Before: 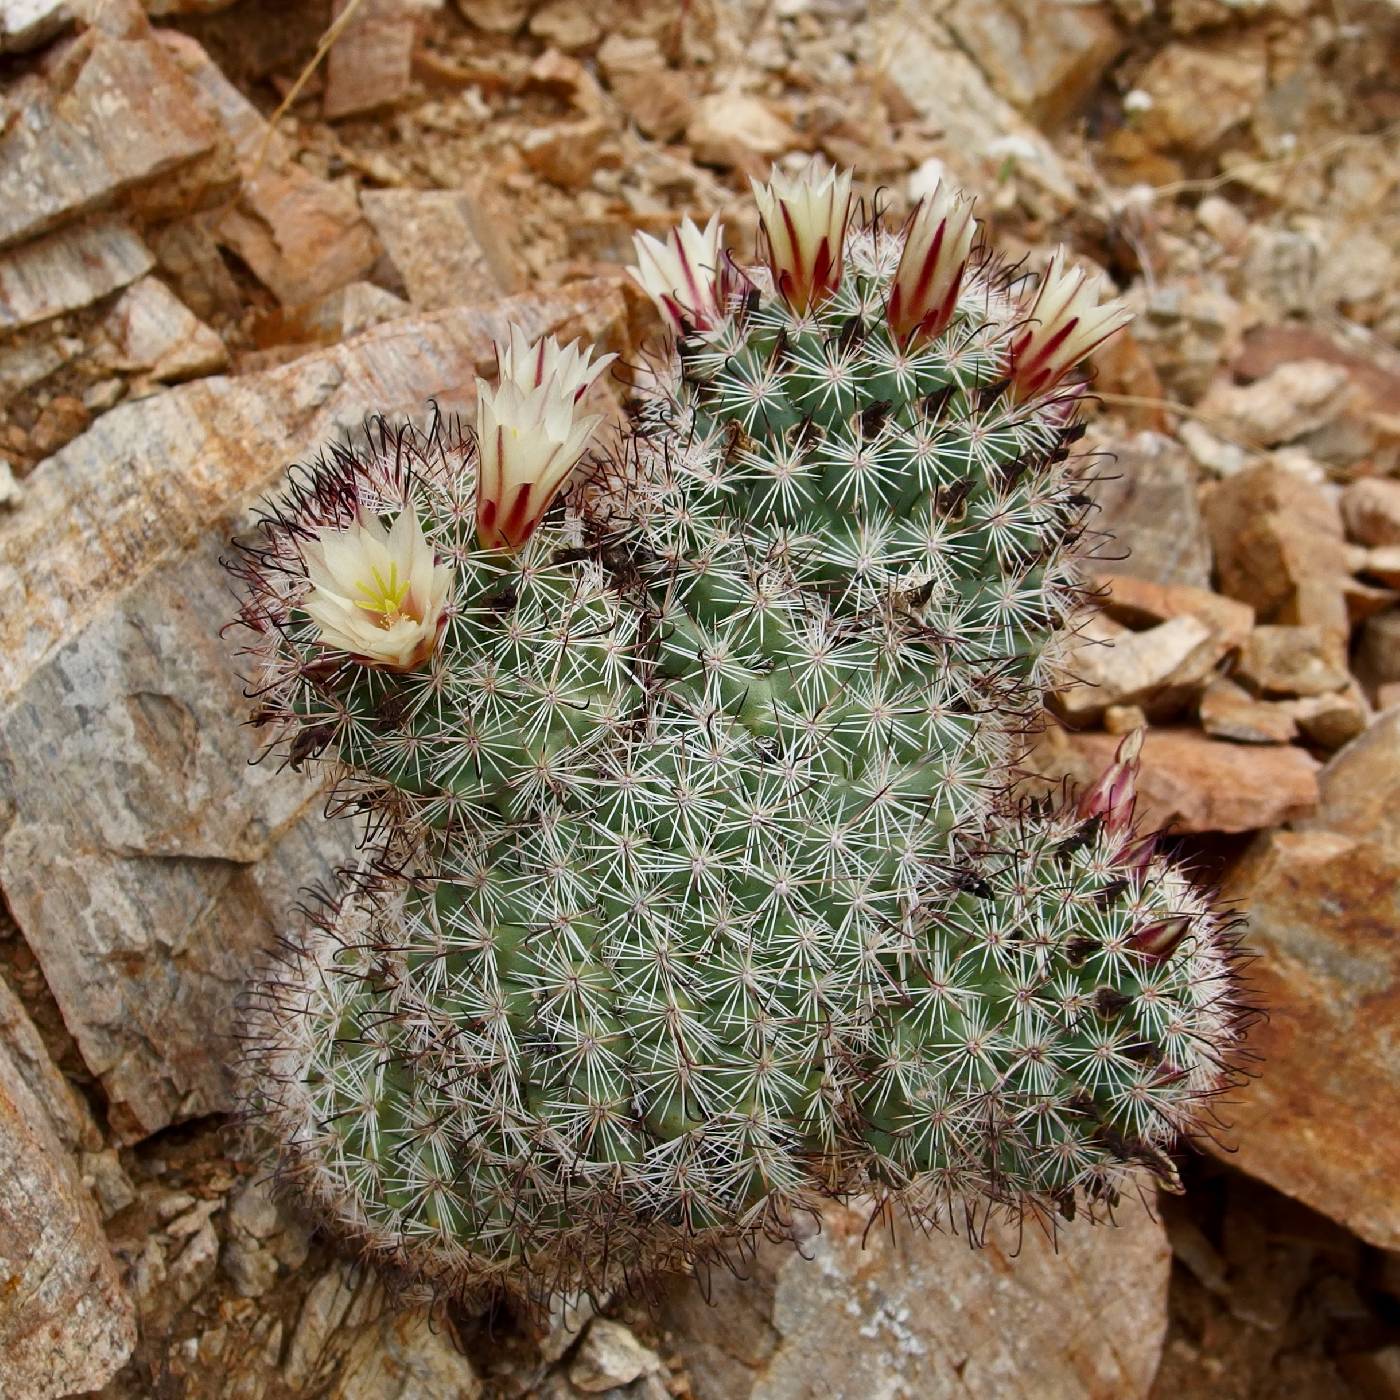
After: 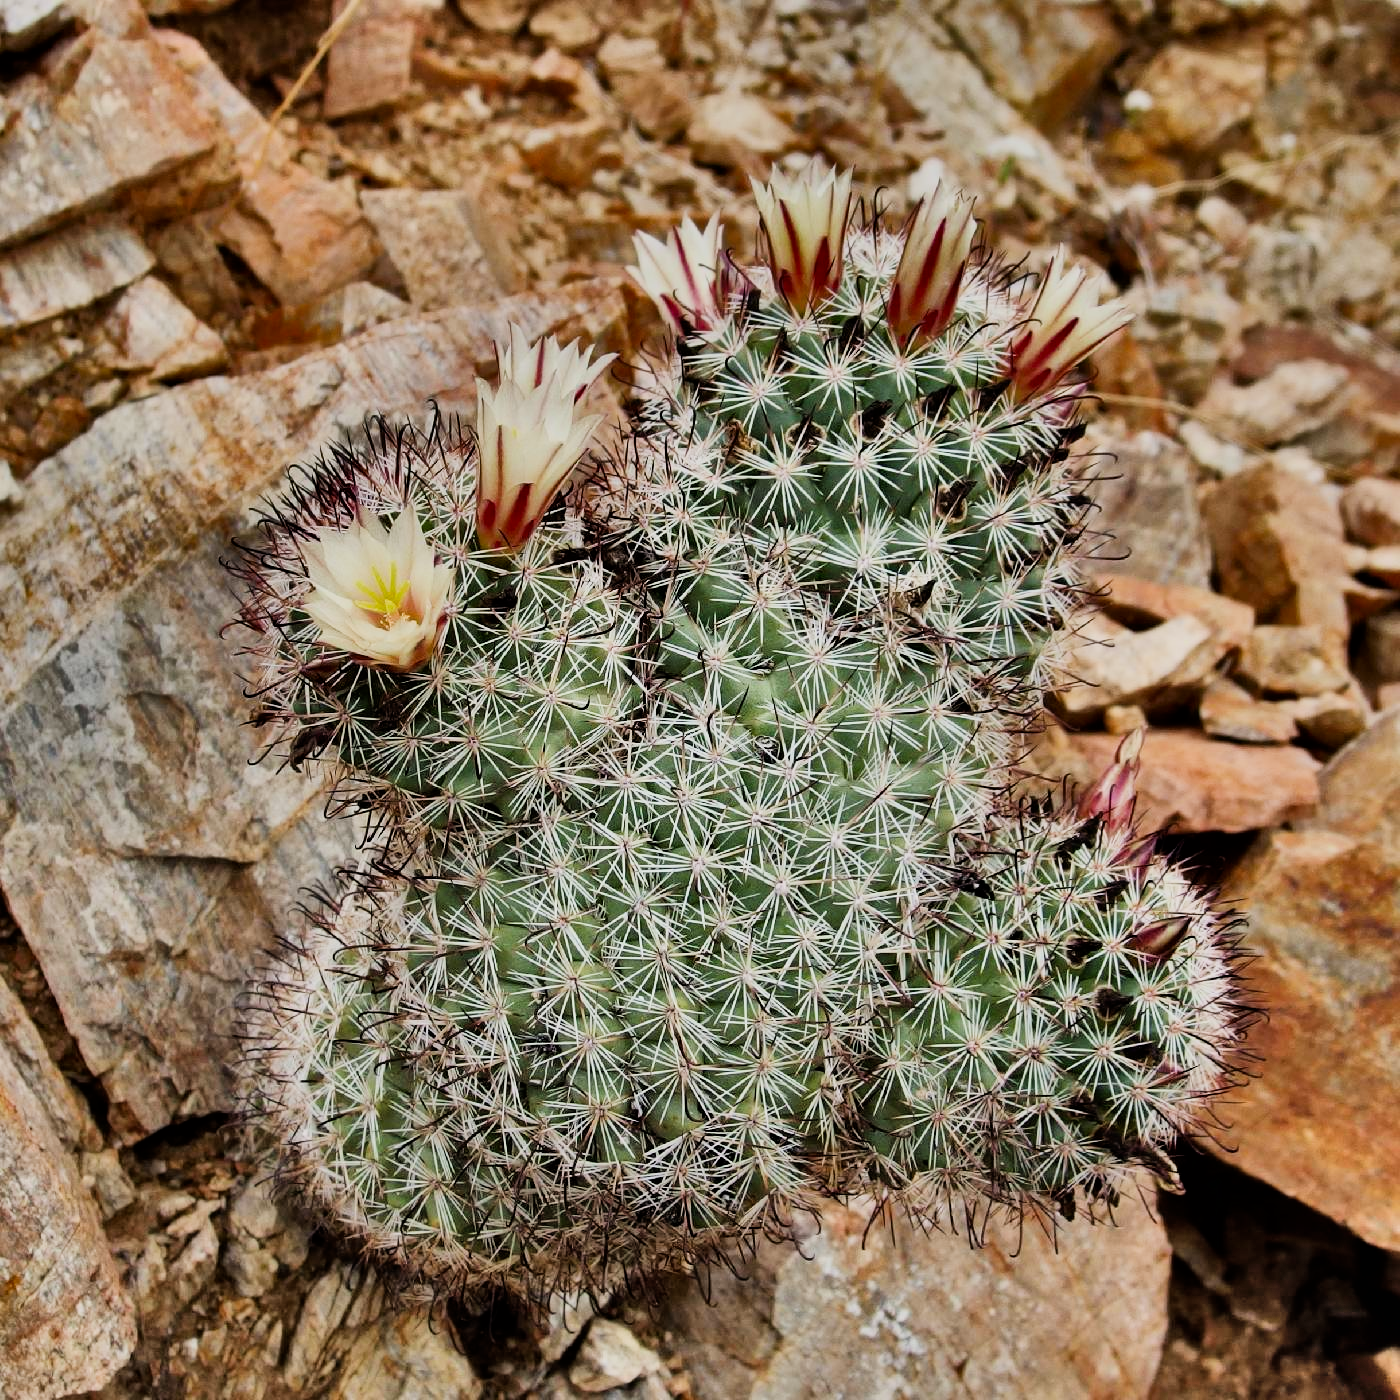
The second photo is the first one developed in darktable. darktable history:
filmic rgb: black relative exposure -7.49 EV, white relative exposure 4.99 EV, hardness 3.32, contrast 1.298
shadows and highlights: radius 124.08, shadows 99.71, white point adjustment -2.97, highlights -99.7, soften with gaussian
exposure: exposure 0.666 EV, compensate exposure bias true, compensate highlight preservation false
